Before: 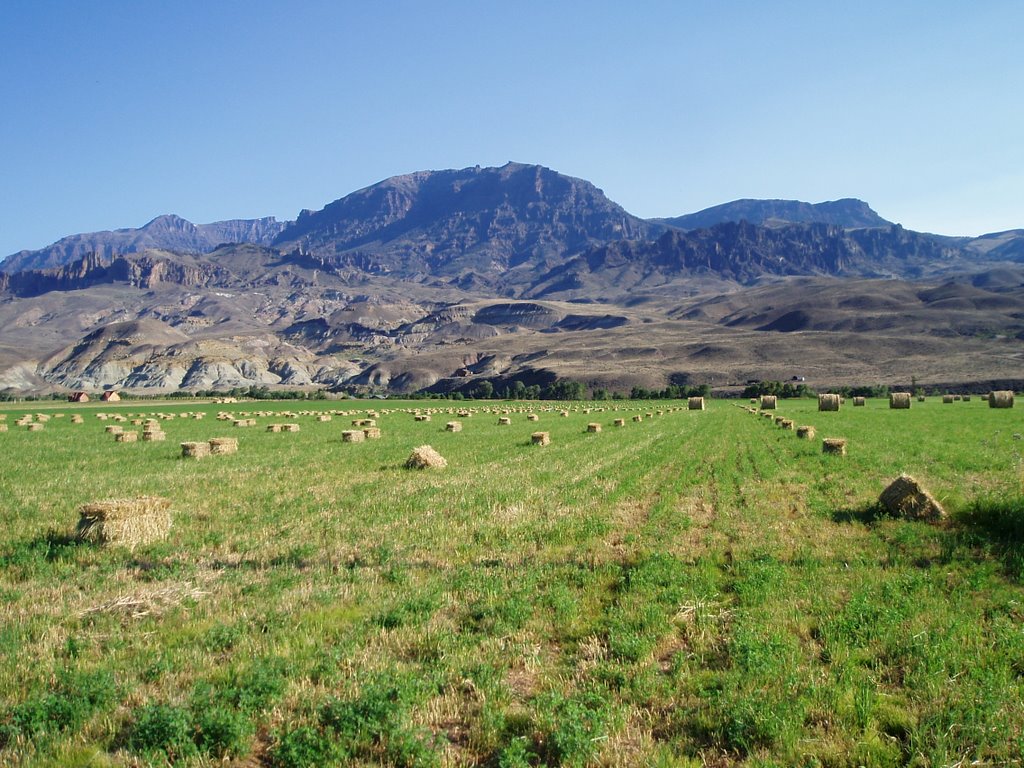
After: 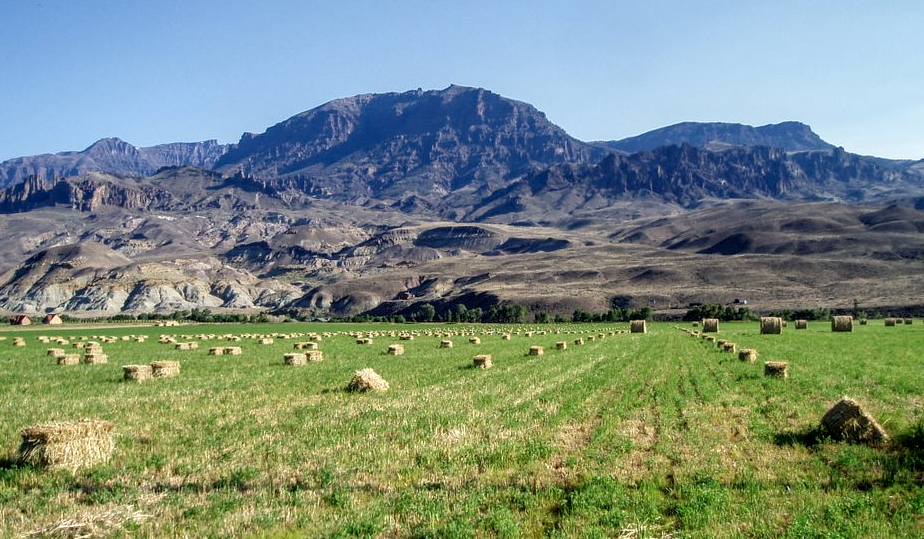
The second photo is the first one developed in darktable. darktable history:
local contrast: highlights 22%, detail 150%
crop: left 5.686%, top 10.027%, right 3.62%, bottom 19.448%
